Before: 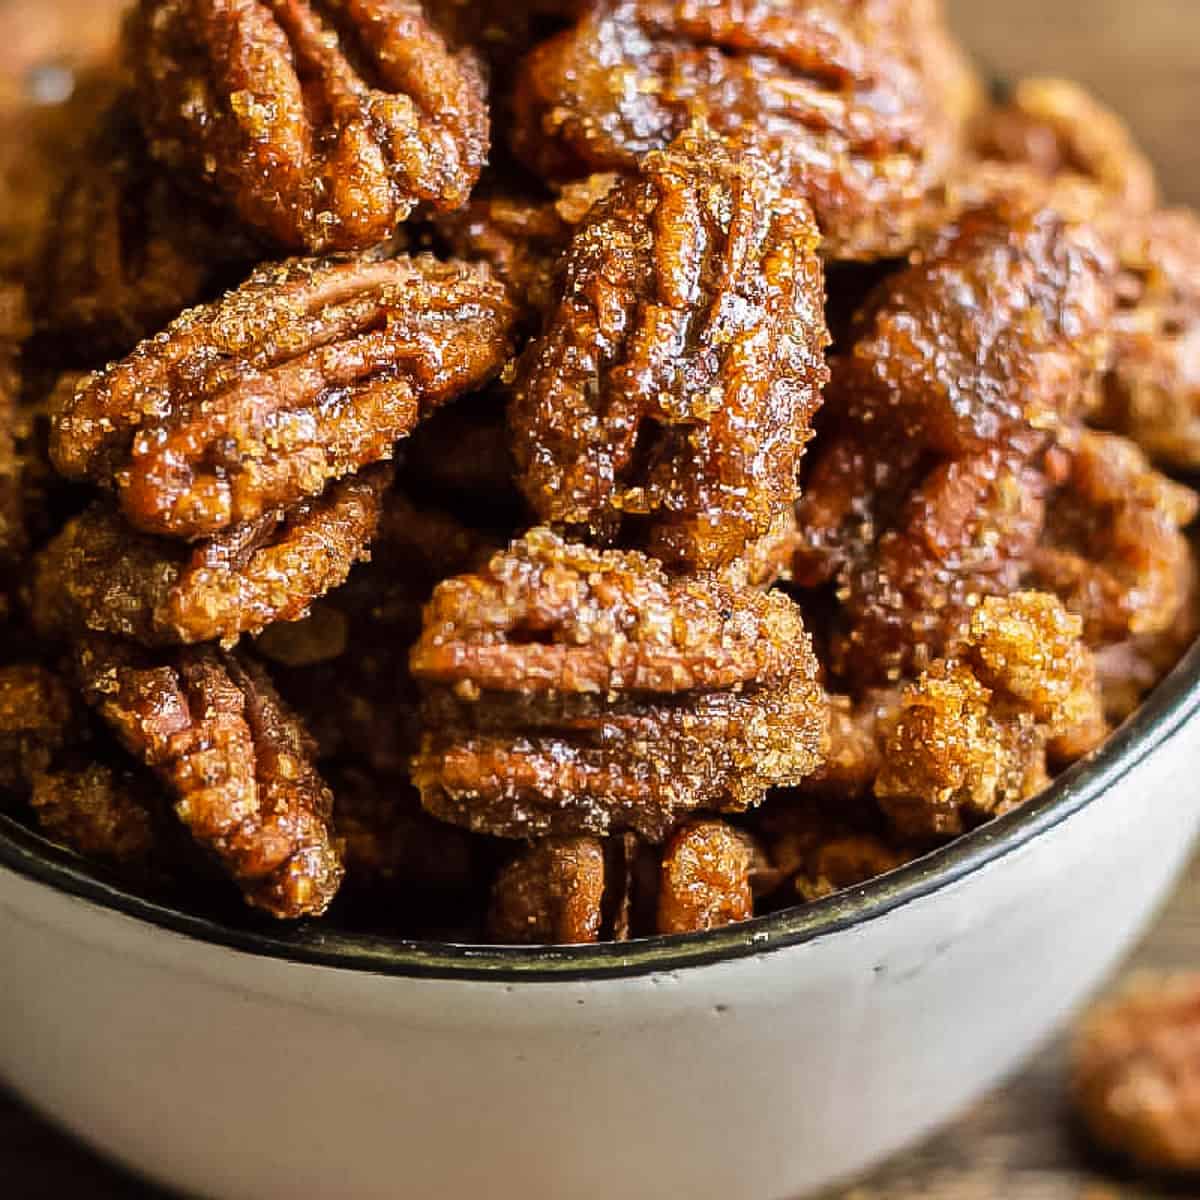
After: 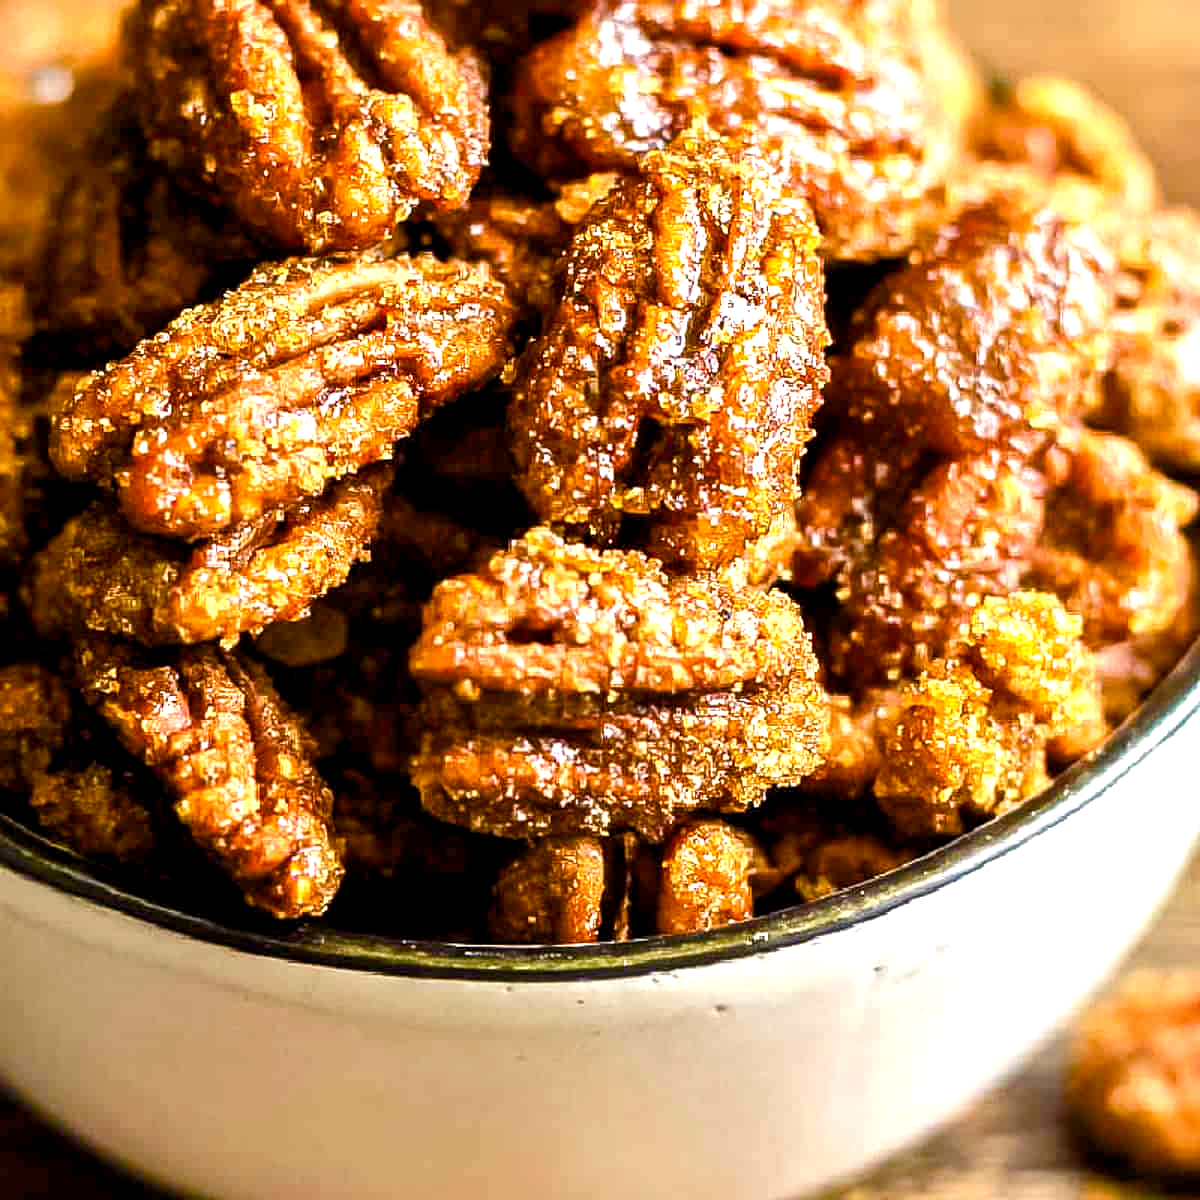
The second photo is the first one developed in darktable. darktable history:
exposure: black level correction 0, exposure 1 EV, compensate highlight preservation false
color balance rgb: shadows lift › chroma 1%, shadows lift › hue 240.84°, highlights gain › chroma 2%, highlights gain › hue 73.2°, global offset › luminance -0.5%, perceptual saturation grading › global saturation 20%, perceptual saturation grading › highlights -25%, perceptual saturation grading › shadows 50%, global vibrance 25.26%
